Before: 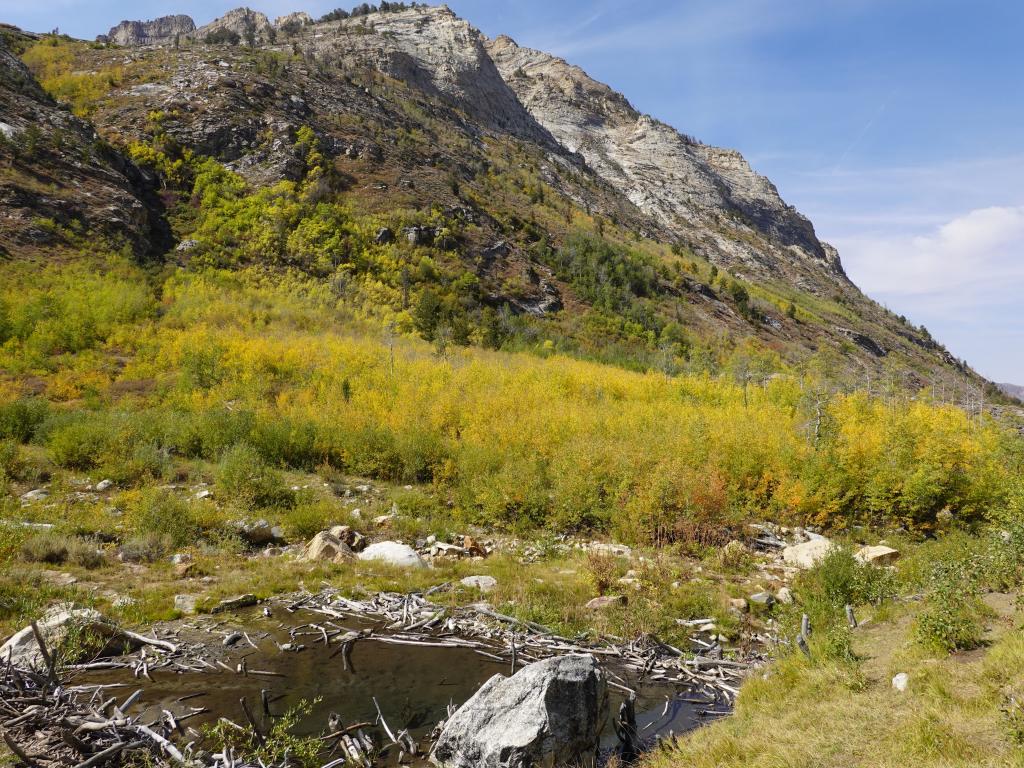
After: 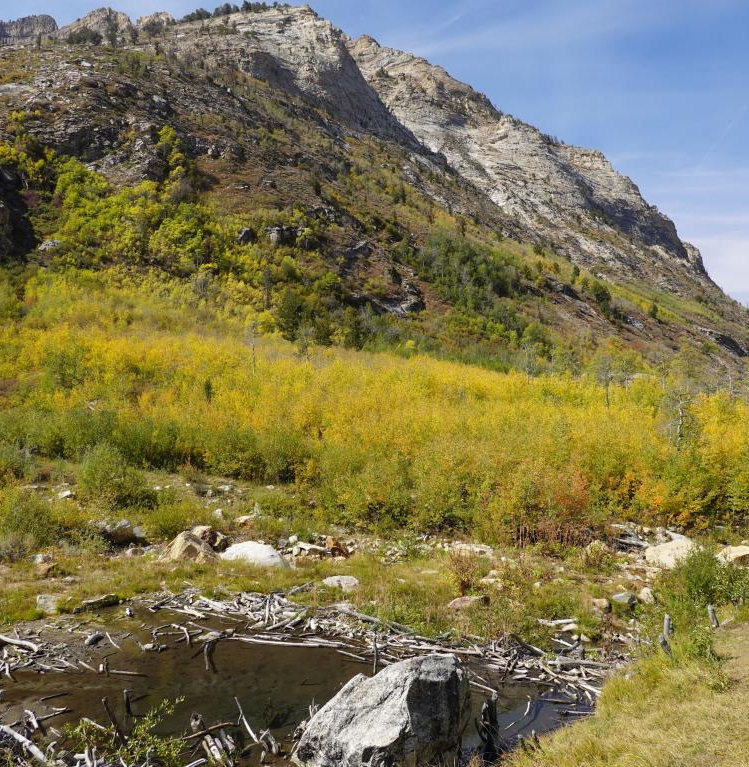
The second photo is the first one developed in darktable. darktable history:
crop: left 13.503%, top 0%, right 13.329%
